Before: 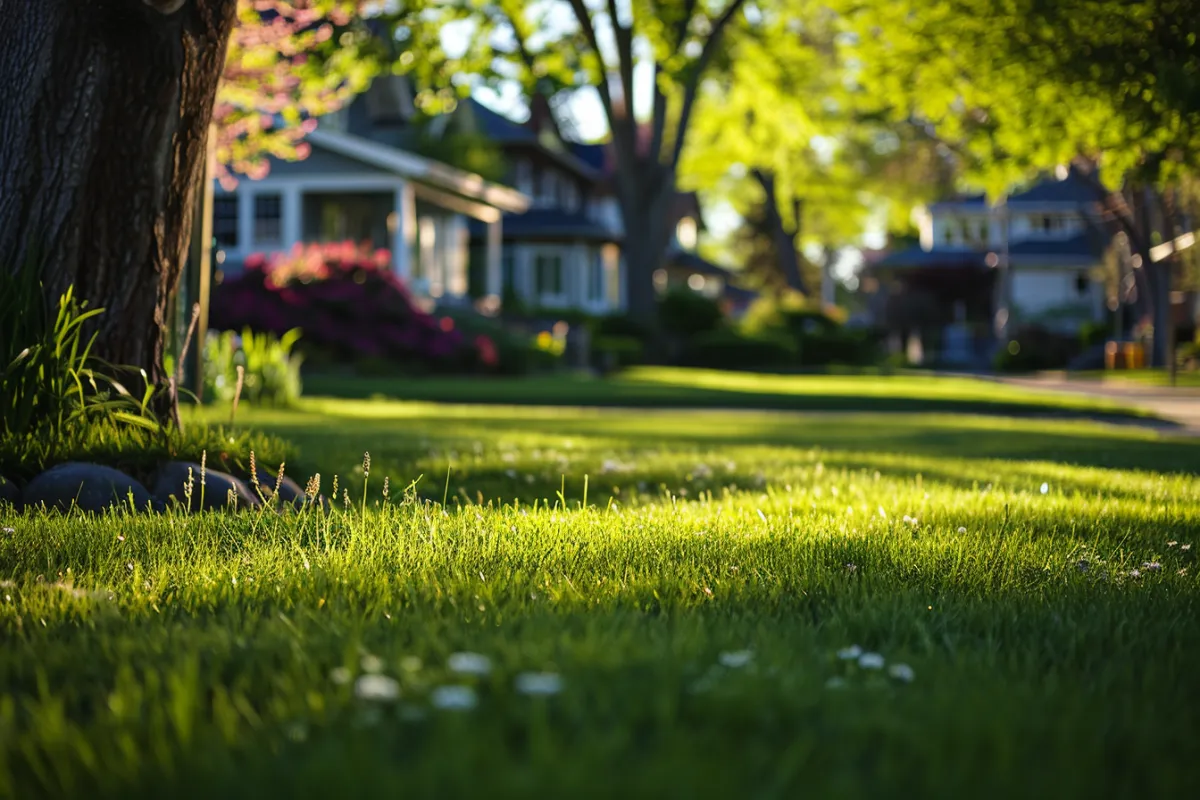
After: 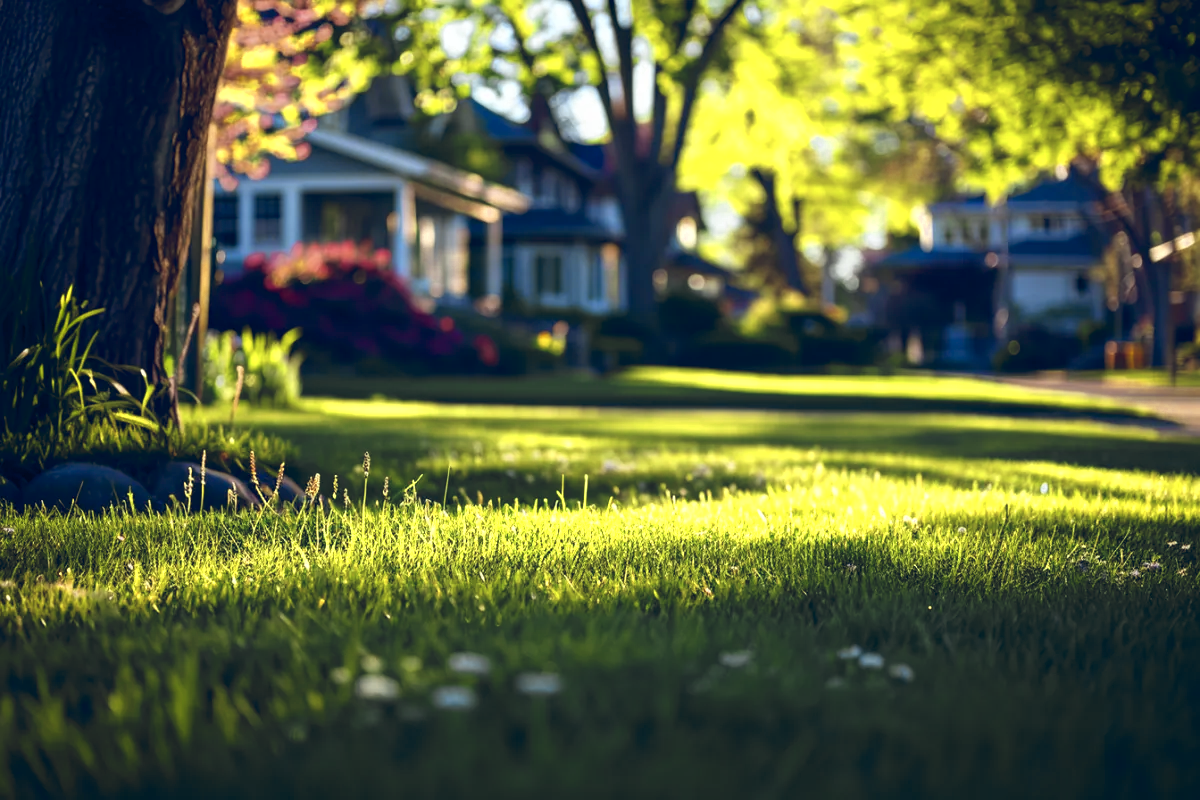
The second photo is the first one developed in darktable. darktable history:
shadows and highlights: shadows -23.69, highlights 48.04, soften with gaussian
color balance rgb: power › chroma 0.701%, power › hue 60°, global offset › chroma 0.246%, global offset › hue 257.66°, perceptual saturation grading › global saturation 0.35%
color zones: curves: ch0 [(0, 0.485) (0.178, 0.476) (0.261, 0.623) (0.411, 0.403) (0.708, 0.603) (0.934, 0.412)]; ch1 [(0.003, 0.485) (0.149, 0.496) (0.229, 0.584) (0.326, 0.551) (0.484, 0.262) (0.757, 0.643)]
